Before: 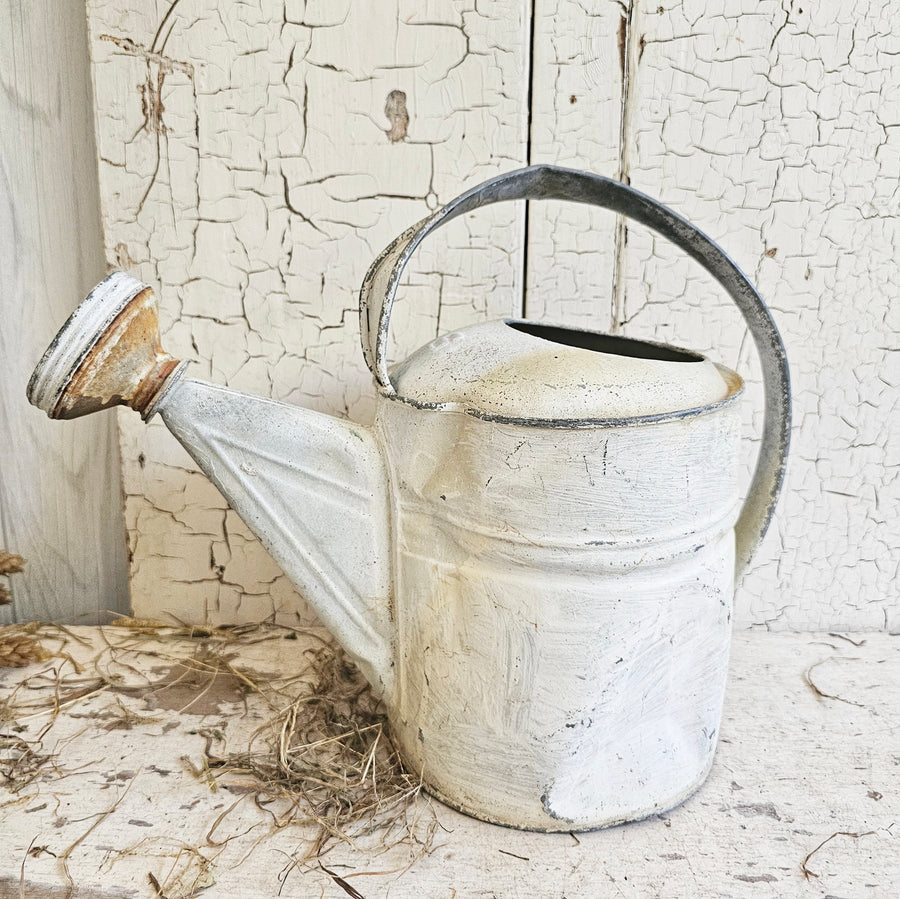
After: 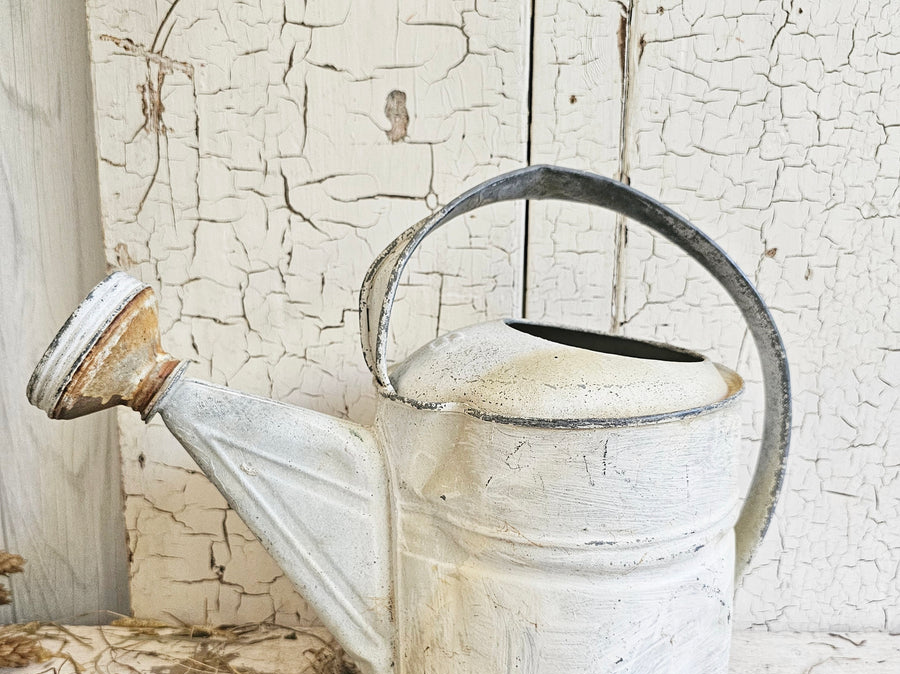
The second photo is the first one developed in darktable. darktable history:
crop: bottom 24.978%
exposure: compensate exposure bias true, compensate highlight preservation false
